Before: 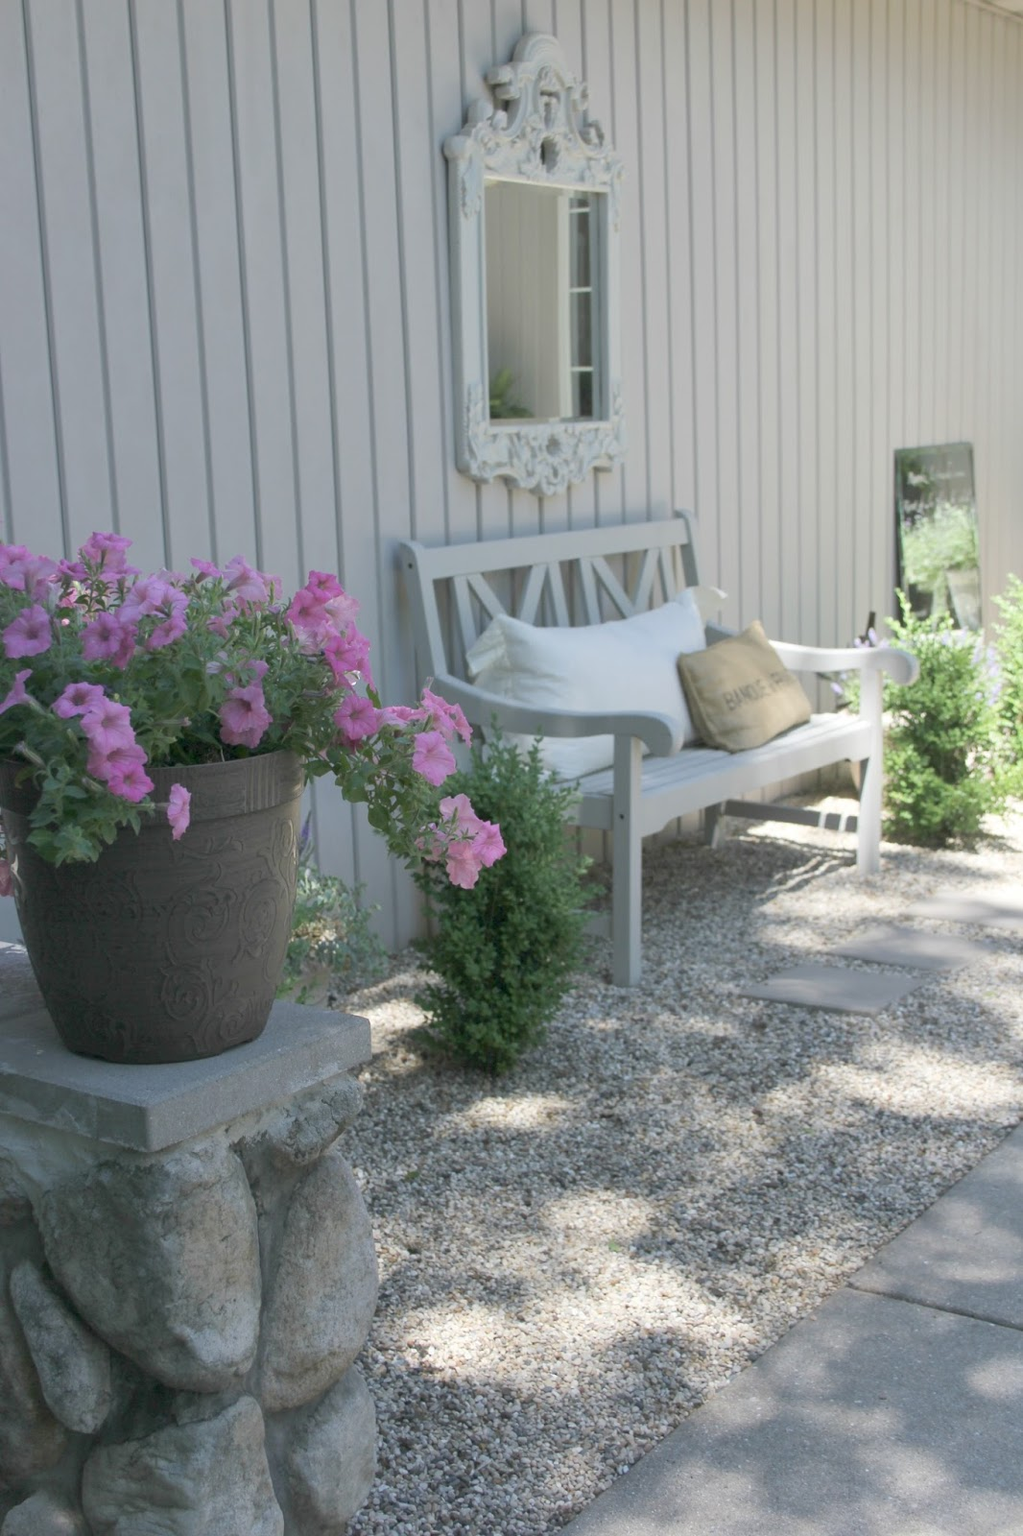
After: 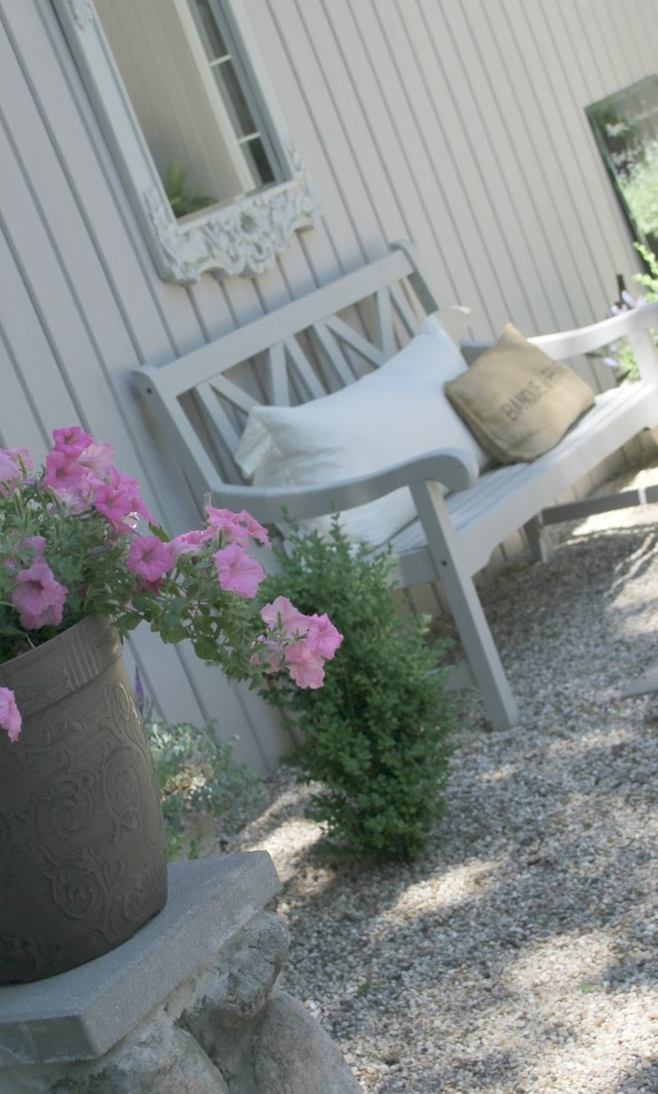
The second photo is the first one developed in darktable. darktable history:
crop and rotate: angle 19.57°, left 6.862%, right 3.869%, bottom 1.144%
